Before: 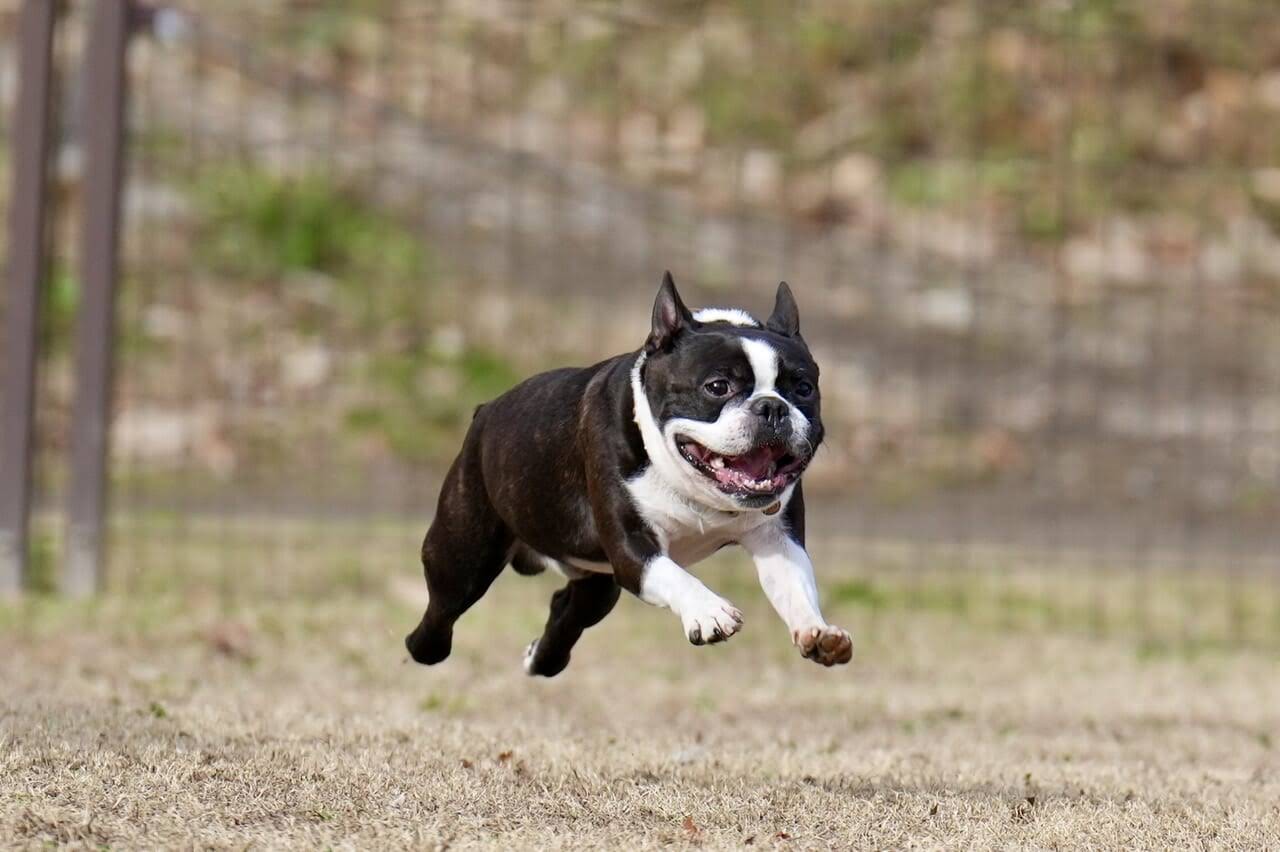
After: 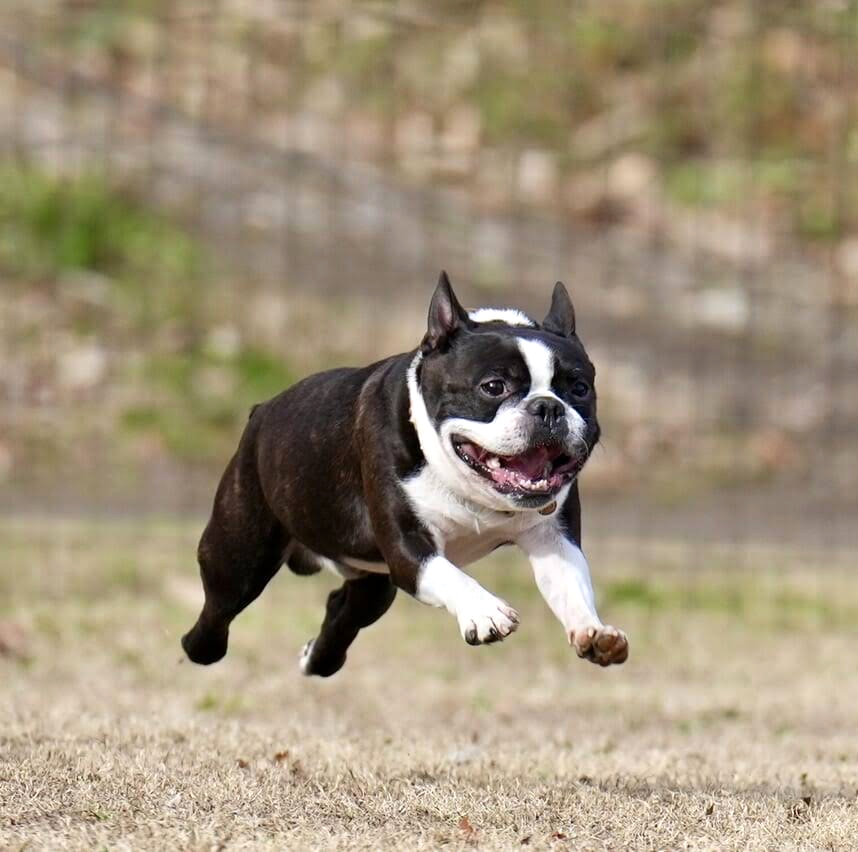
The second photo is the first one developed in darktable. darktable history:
crop and rotate: left 17.568%, right 15.324%
levels: levels [0, 0.476, 0.951]
